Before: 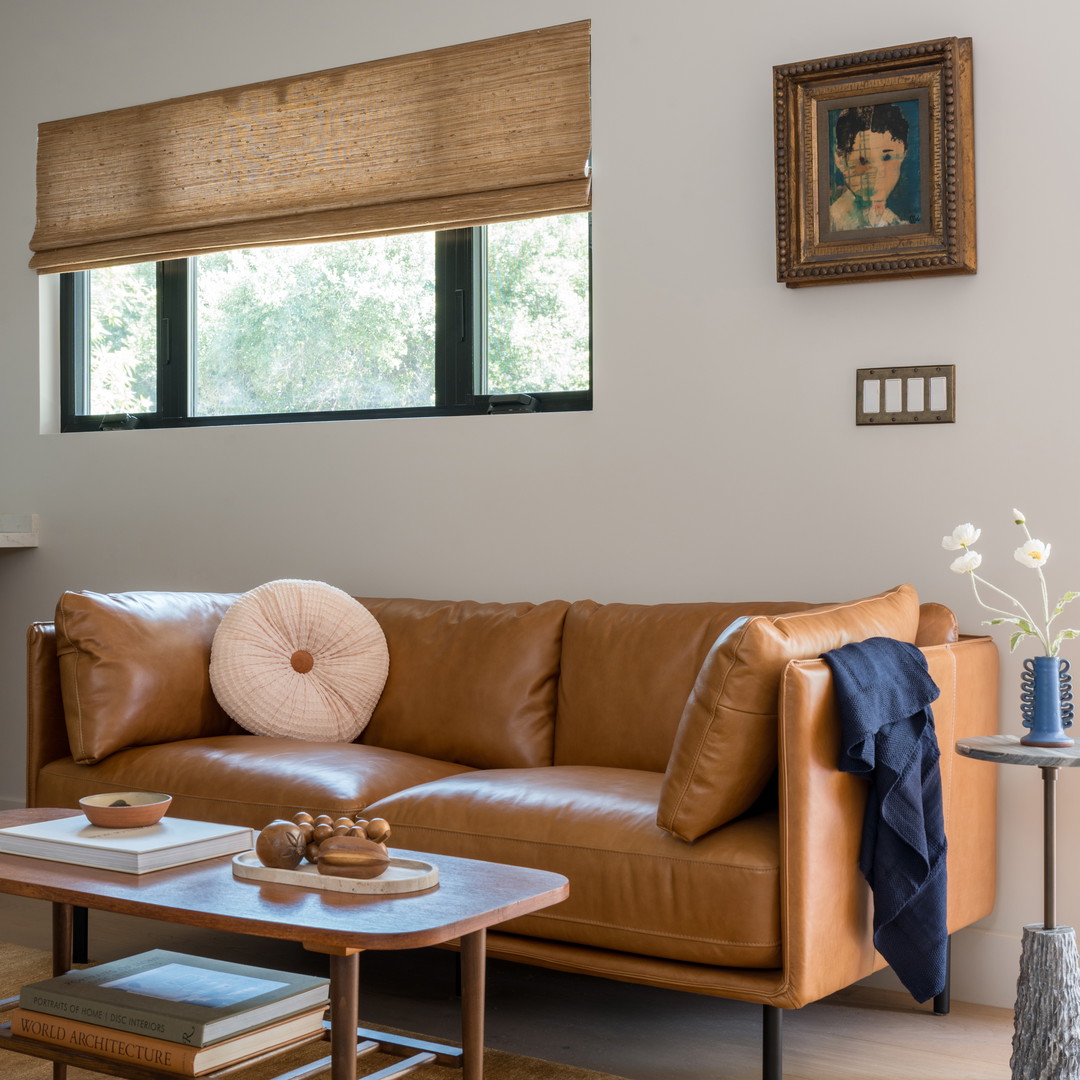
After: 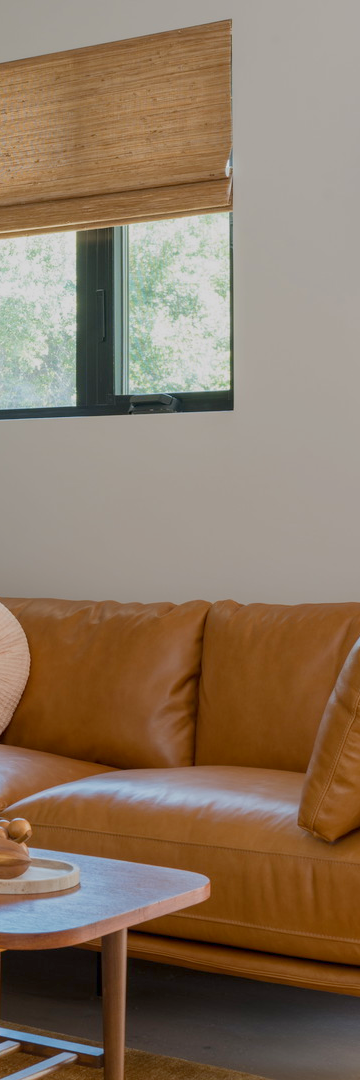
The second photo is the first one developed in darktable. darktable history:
color balance rgb: perceptual saturation grading › global saturation 9.926%, perceptual brilliance grading › global brilliance 1.938%, perceptual brilliance grading › highlights -3.608%, contrast -19.351%
crop: left 33.301%, right 33.305%
